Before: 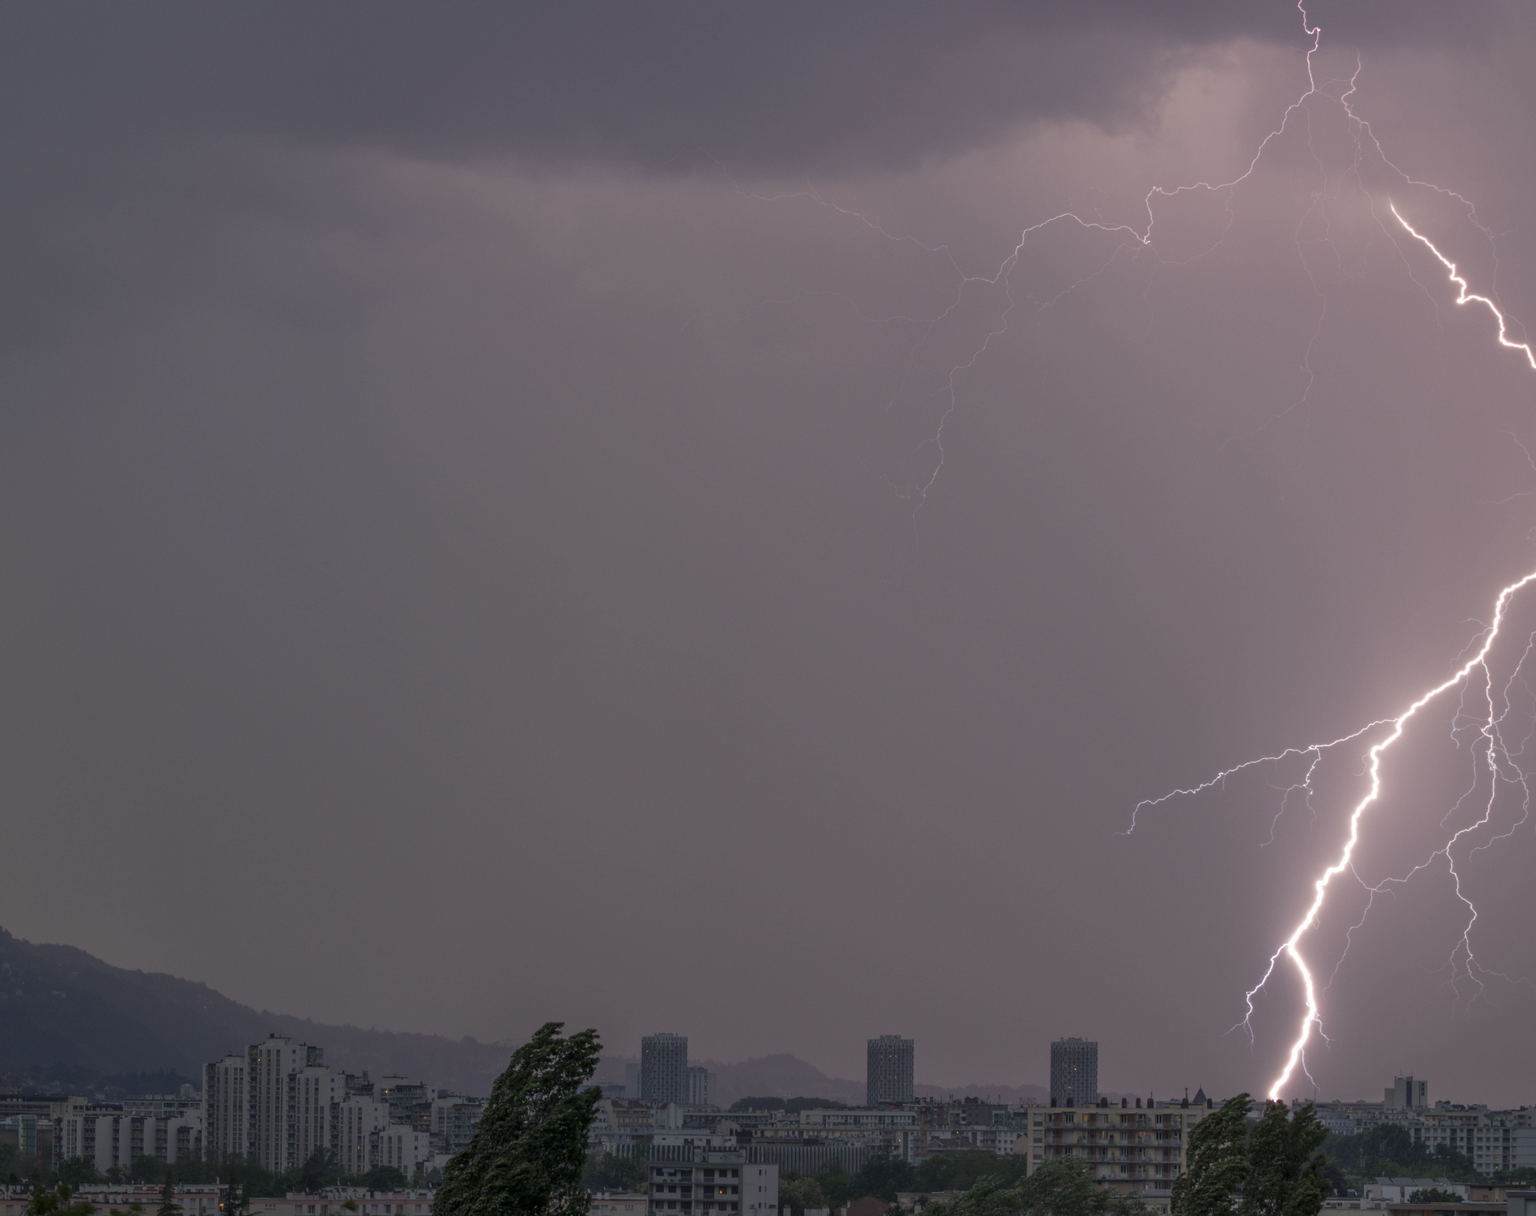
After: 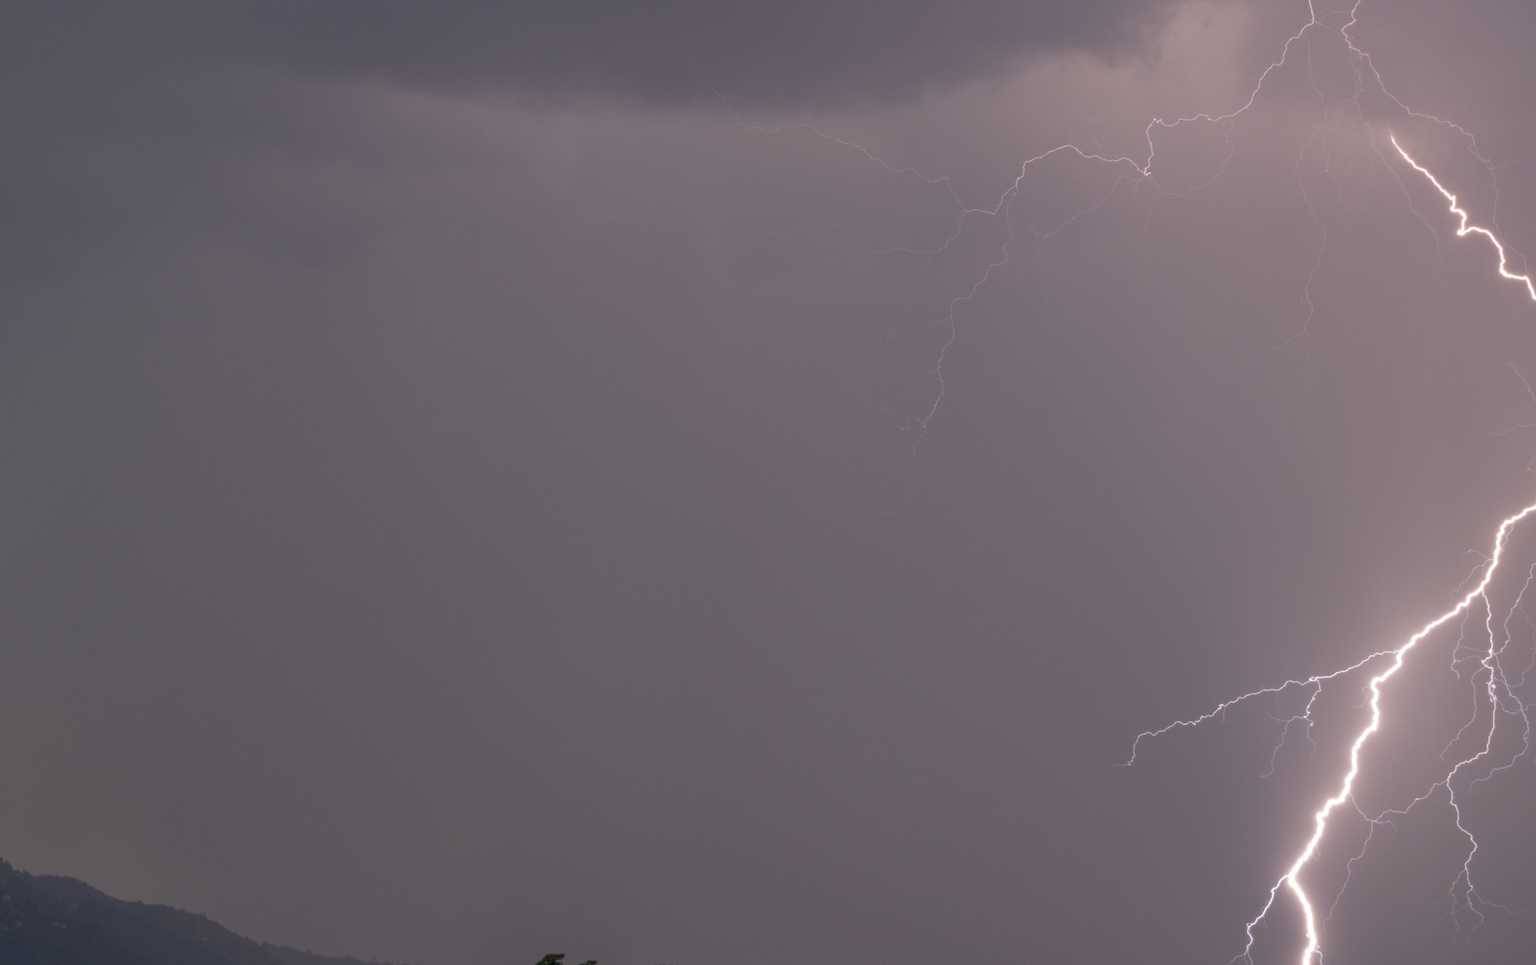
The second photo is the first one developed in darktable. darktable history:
color correction: highlights a* -0.094, highlights b* 0.126
crop and rotate: top 5.654%, bottom 14.915%
